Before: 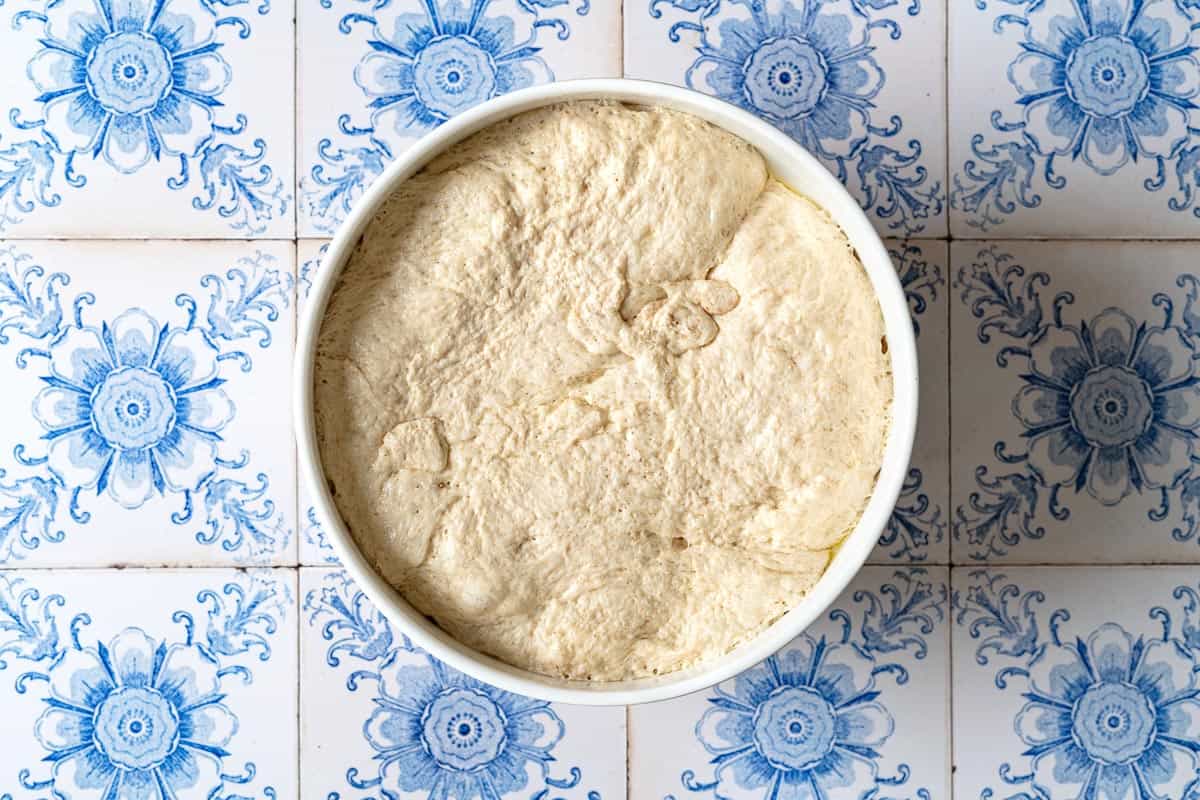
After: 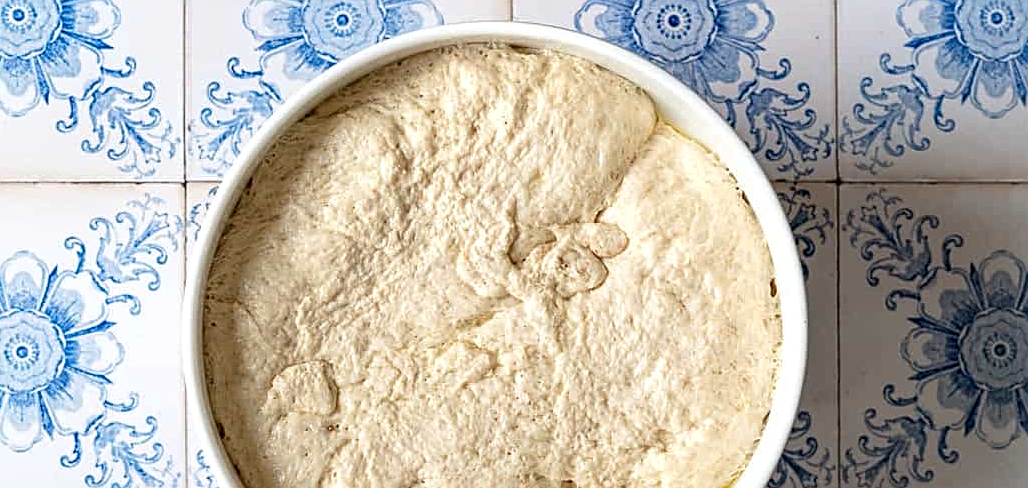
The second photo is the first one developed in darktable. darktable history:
crop and rotate: left 9.302%, top 7.227%, right 5.022%, bottom 31.69%
local contrast: highlights 107%, shadows 99%, detail 120%, midtone range 0.2
sharpen: on, module defaults
